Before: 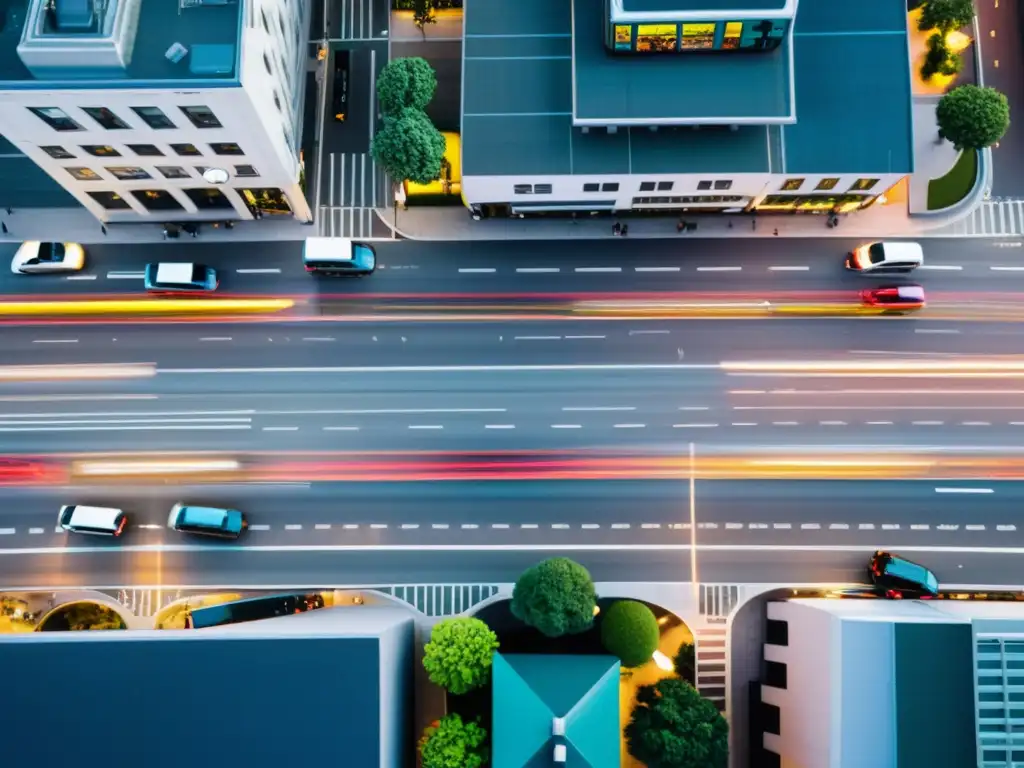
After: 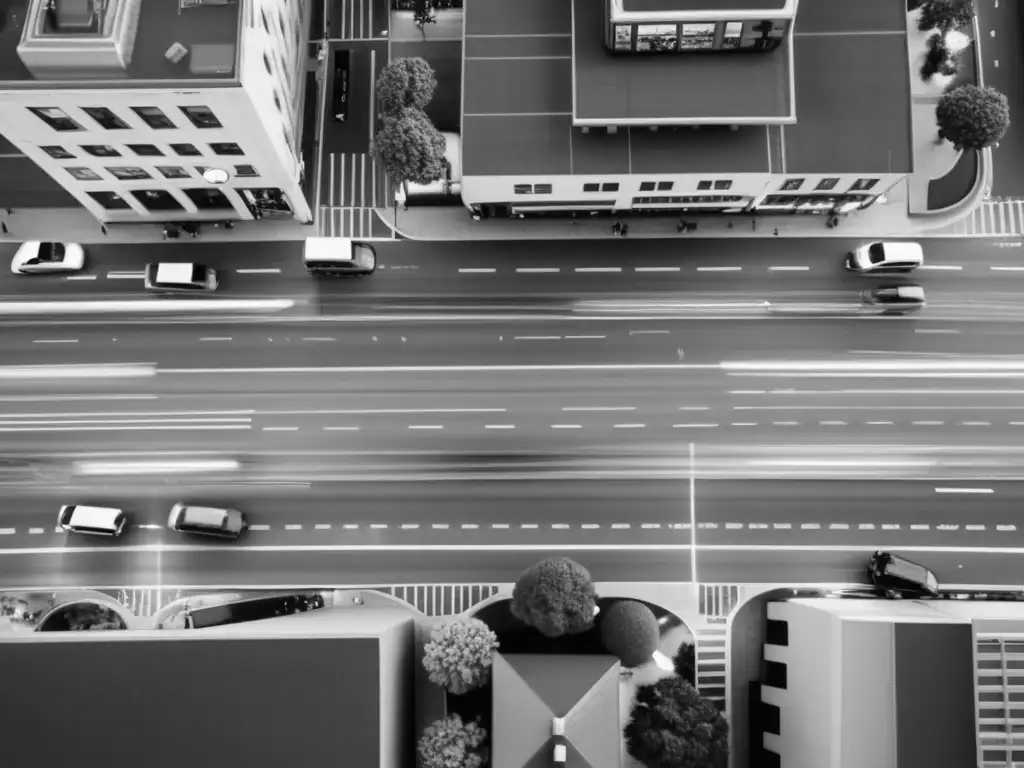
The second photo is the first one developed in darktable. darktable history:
white balance: red 1.004, blue 1.024
monochrome: size 3.1
